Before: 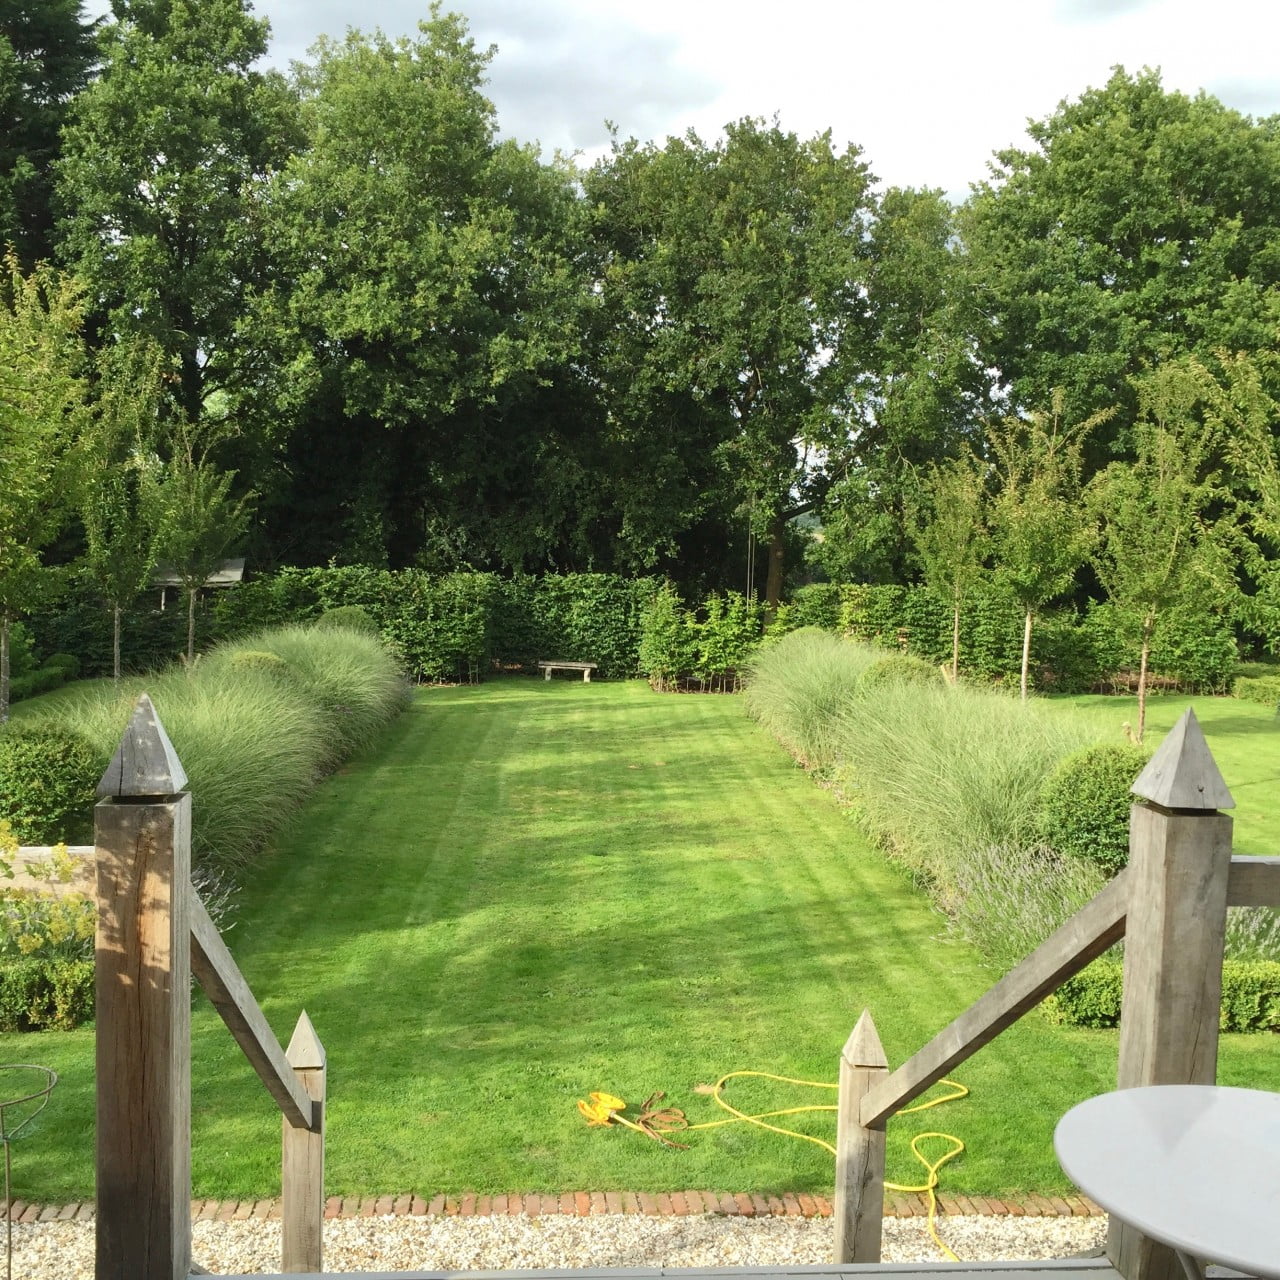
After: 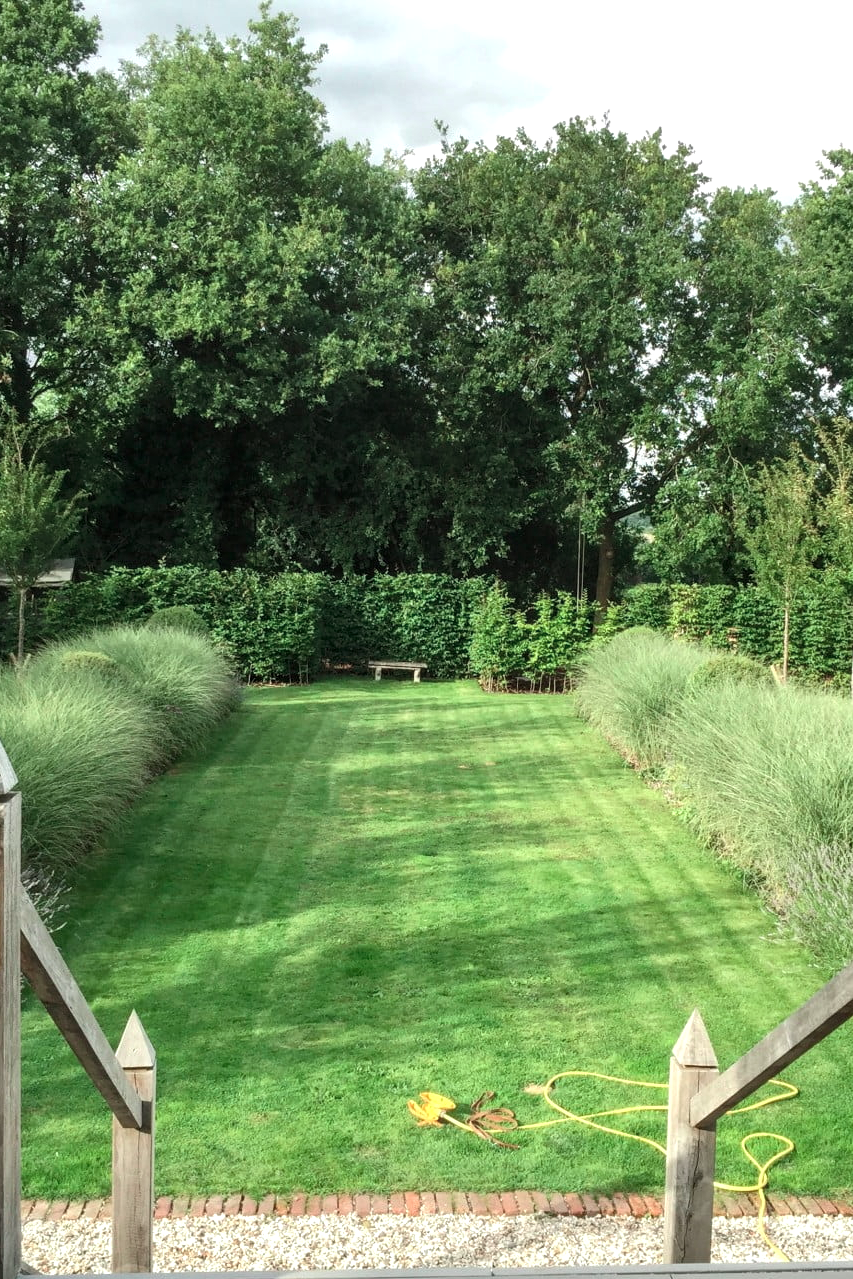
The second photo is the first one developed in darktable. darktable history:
crop and rotate: left 13.342%, right 19.991%
color balance: contrast 6.48%, output saturation 113.3%
local contrast: on, module defaults
color contrast: blue-yellow contrast 0.62
